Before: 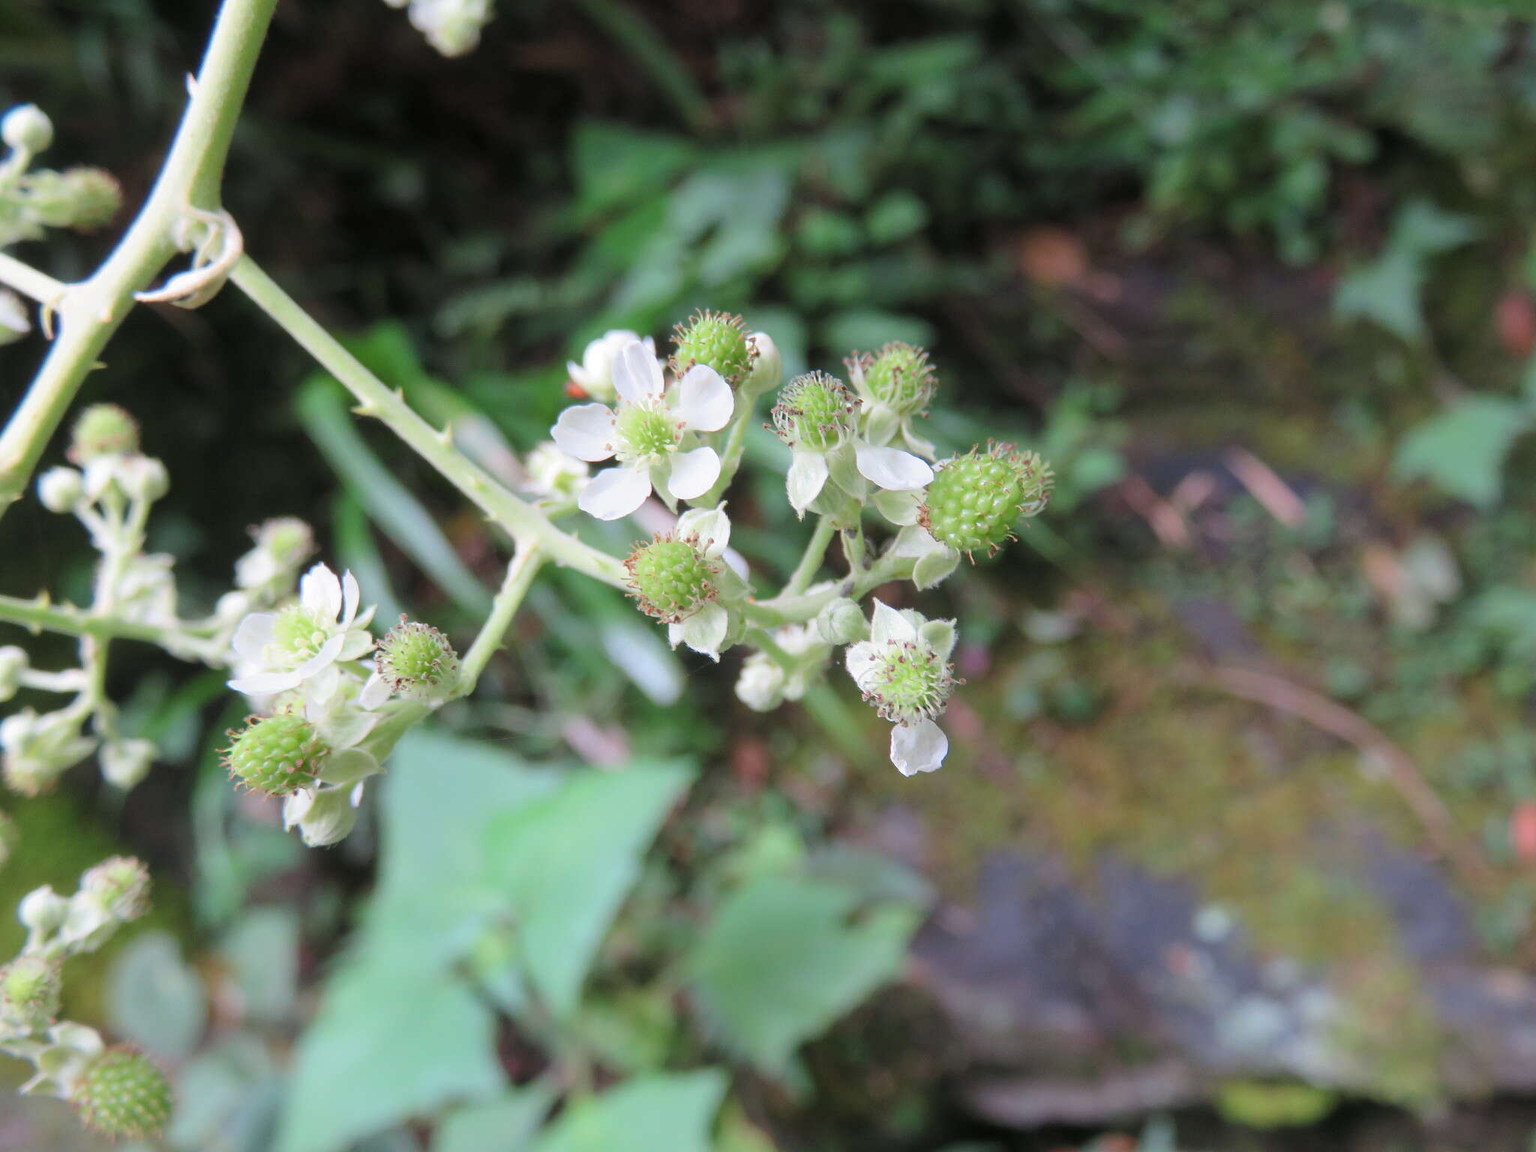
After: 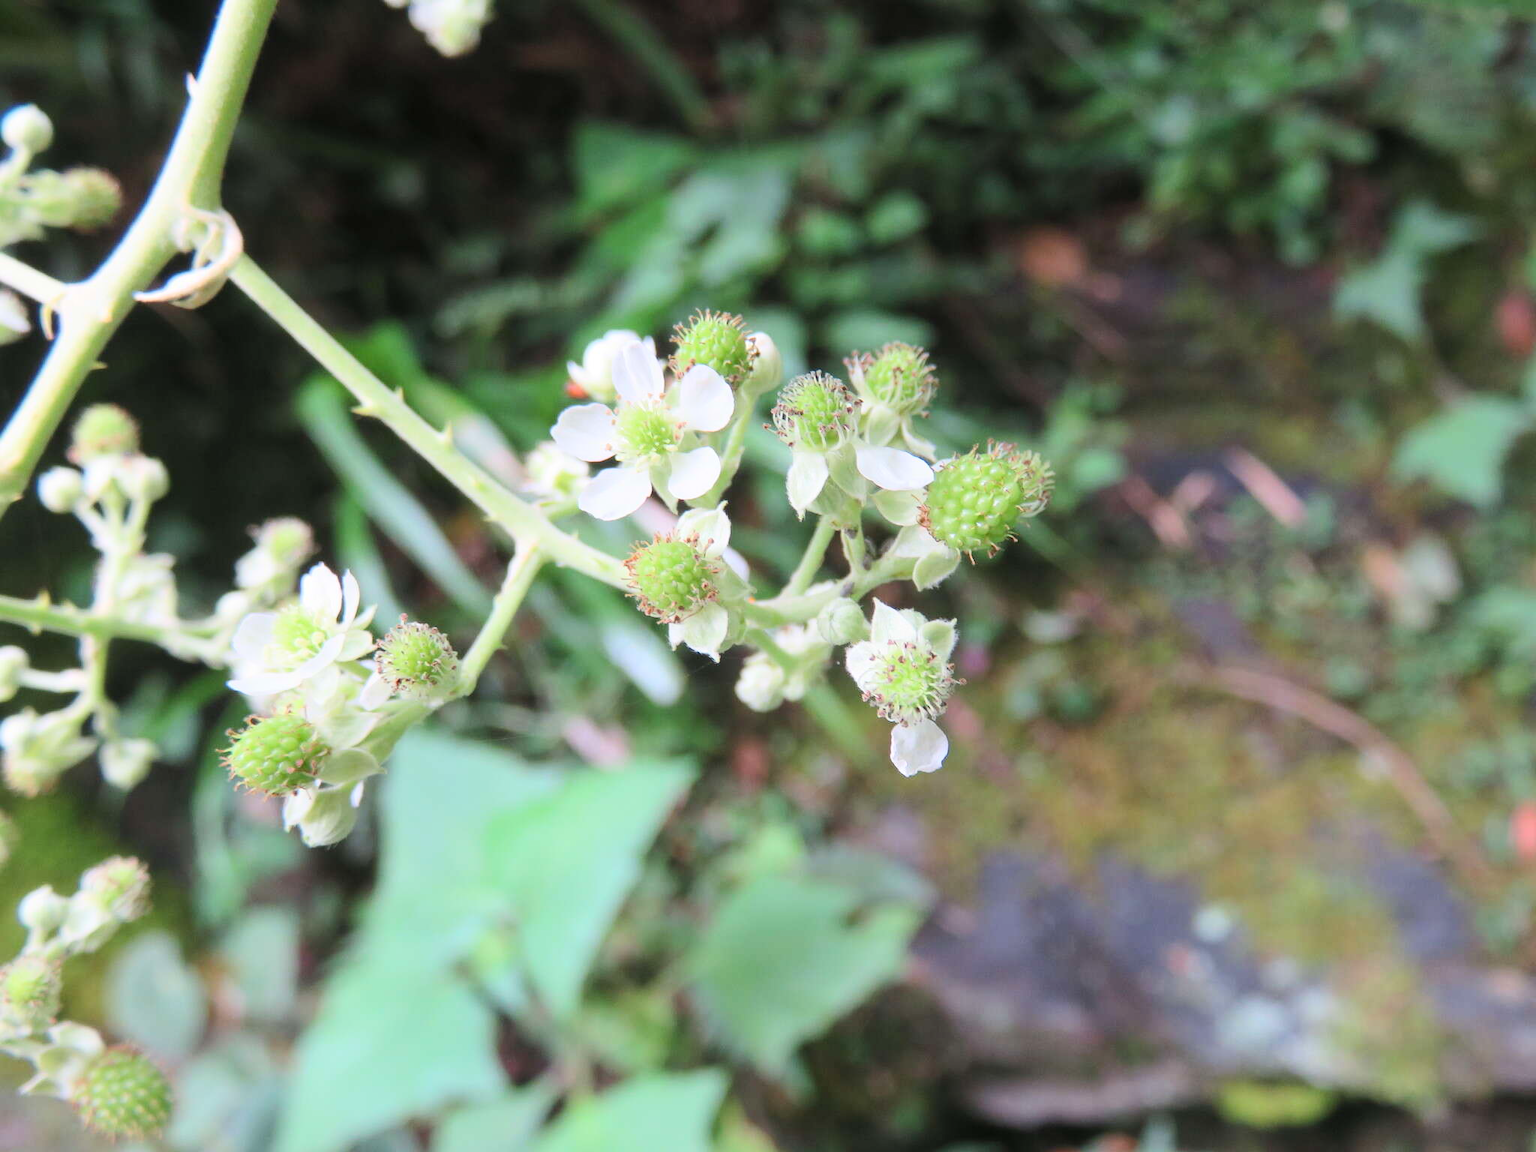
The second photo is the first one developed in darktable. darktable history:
contrast brightness saturation: contrast 0.201, brightness 0.145, saturation 0.139
